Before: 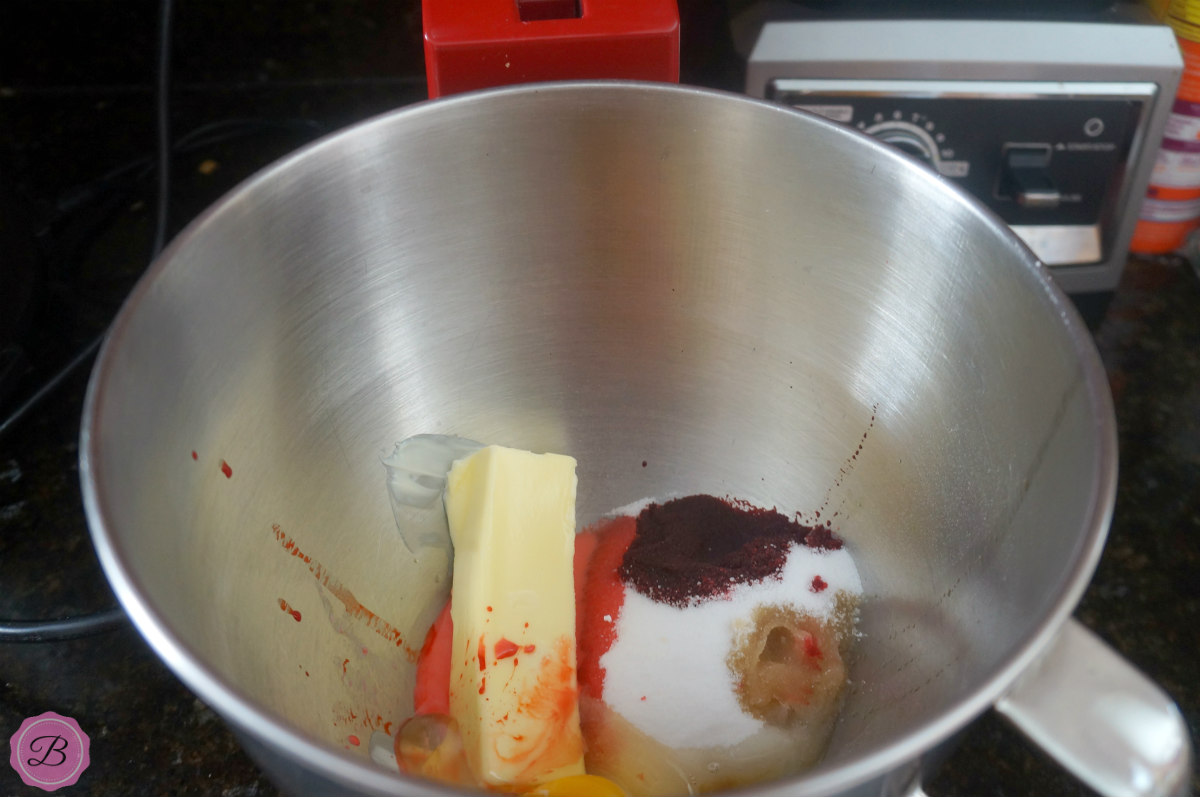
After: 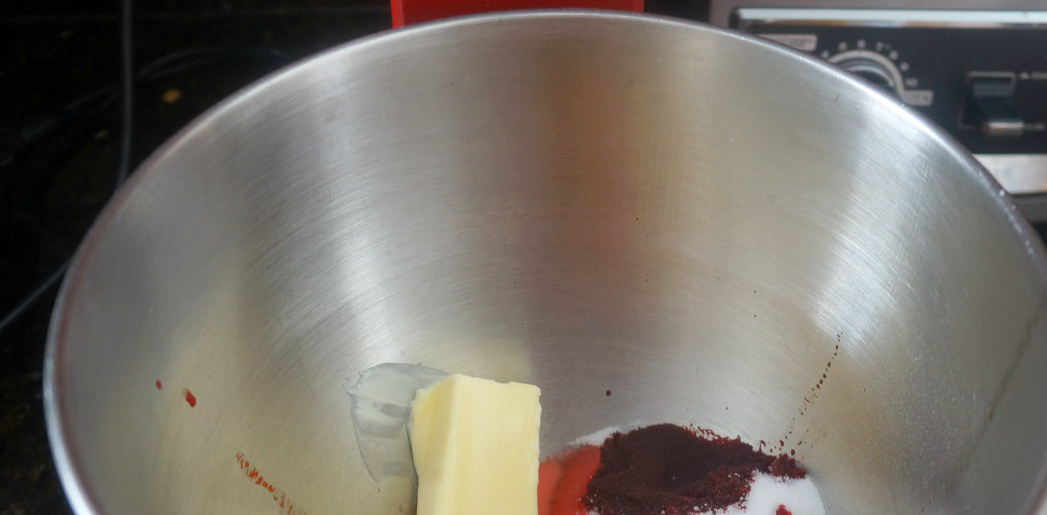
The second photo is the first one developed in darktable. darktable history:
crop: left 3.078%, top 8.974%, right 9.622%, bottom 26.405%
